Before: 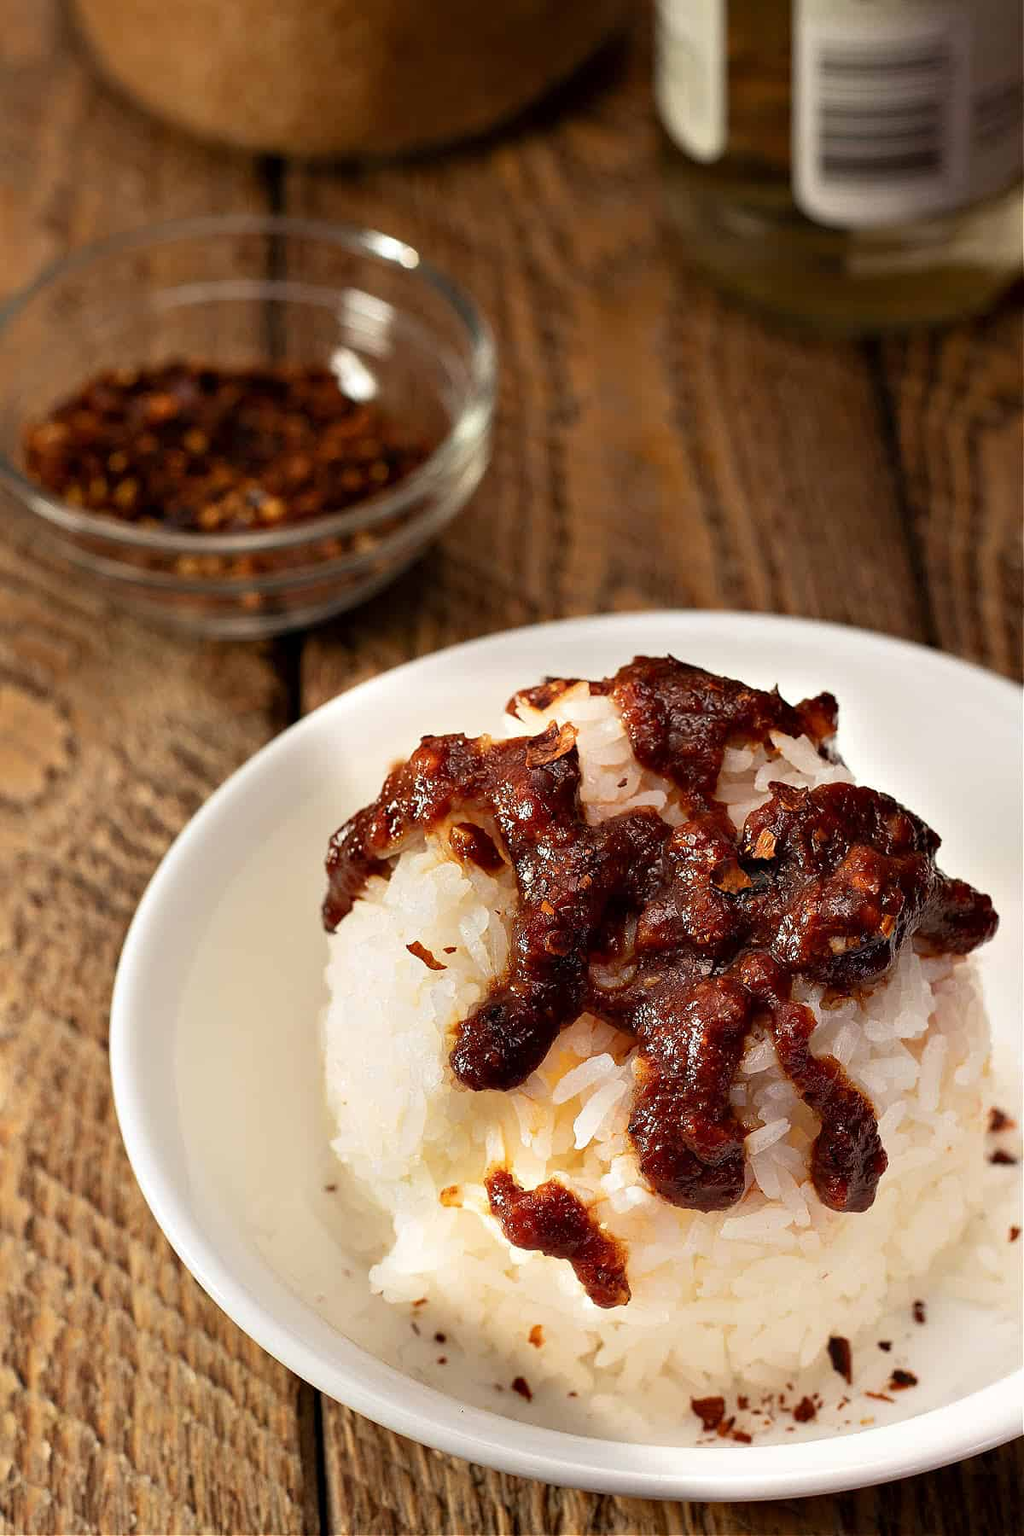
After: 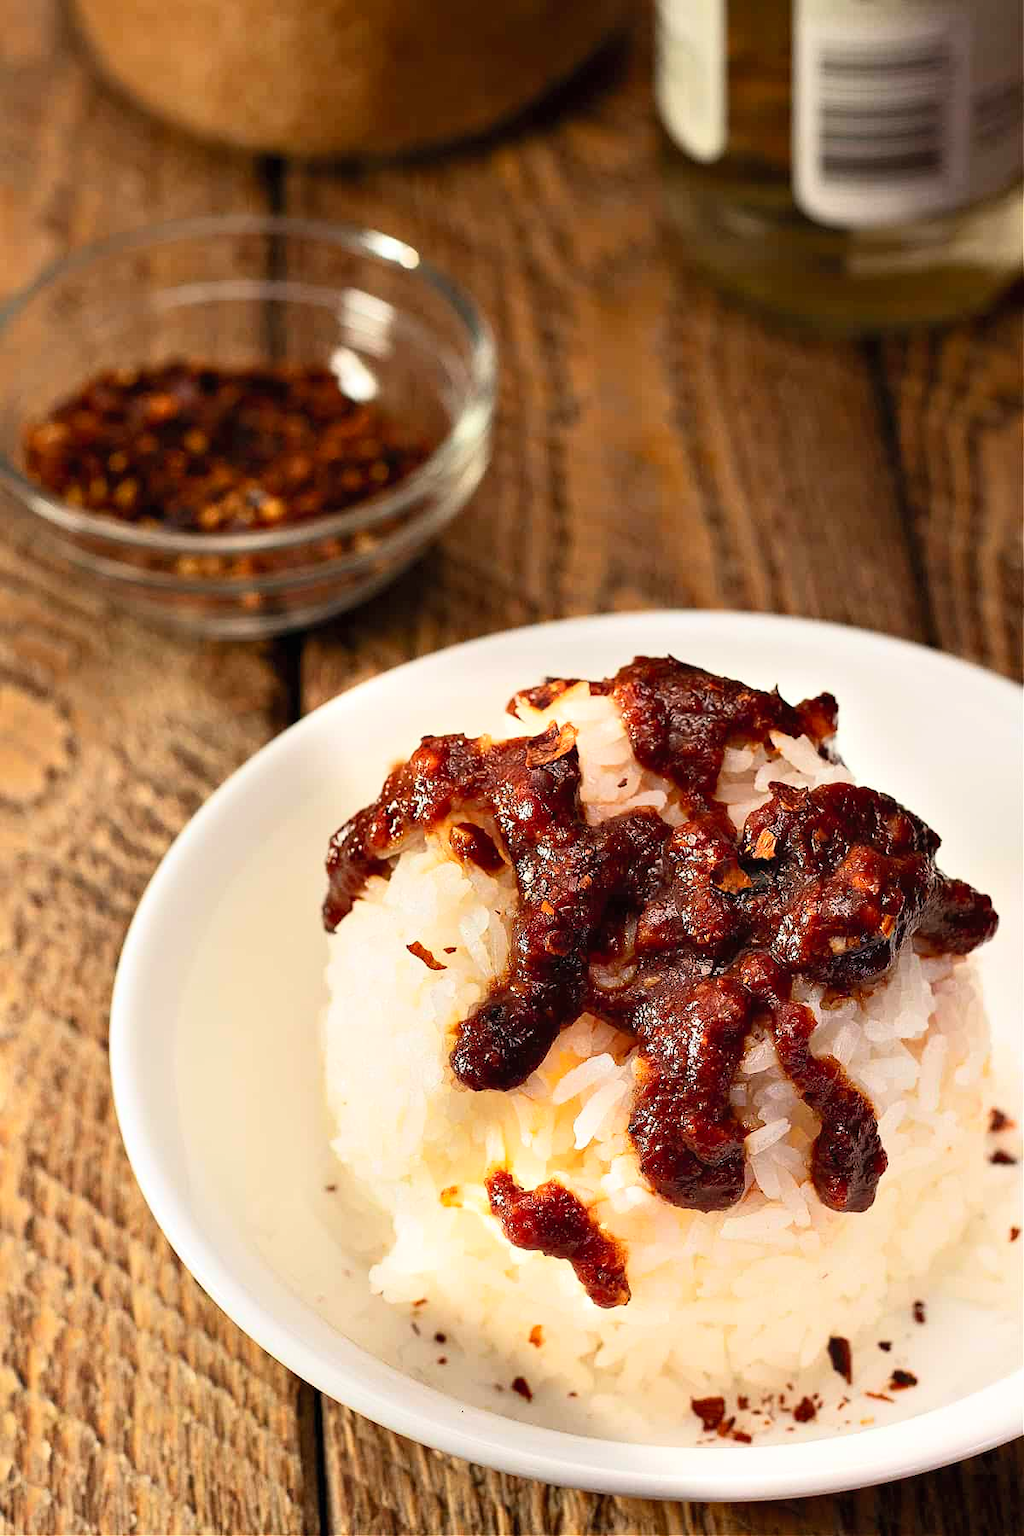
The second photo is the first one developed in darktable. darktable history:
contrast brightness saturation: contrast 0.202, brightness 0.17, saturation 0.218
